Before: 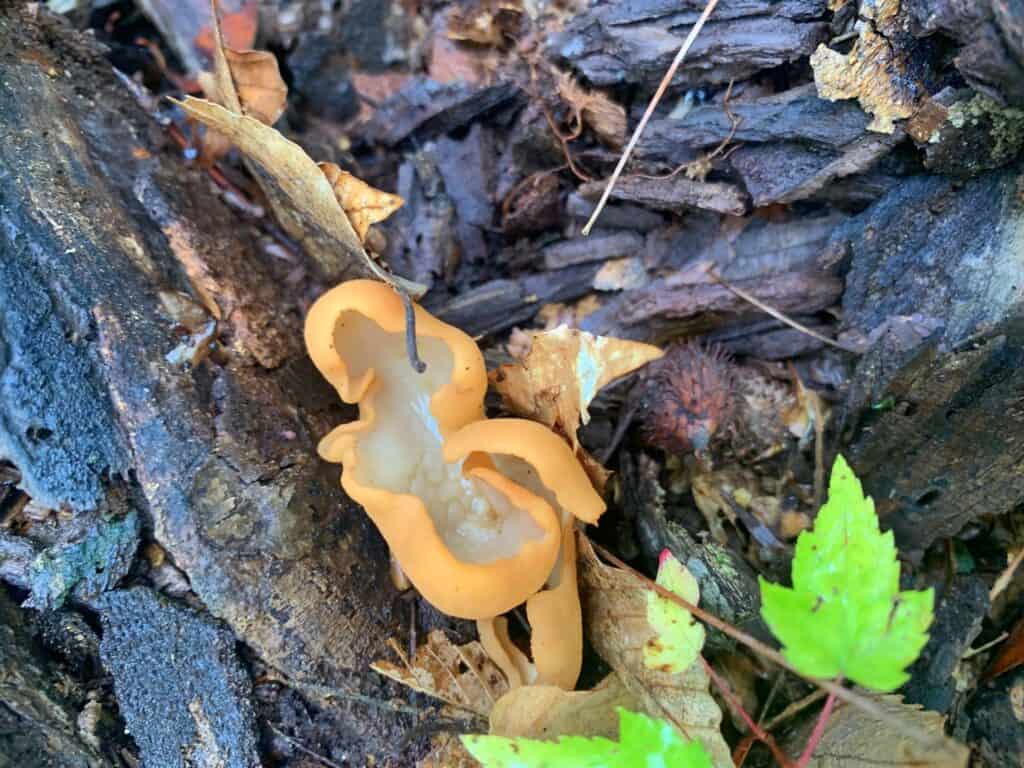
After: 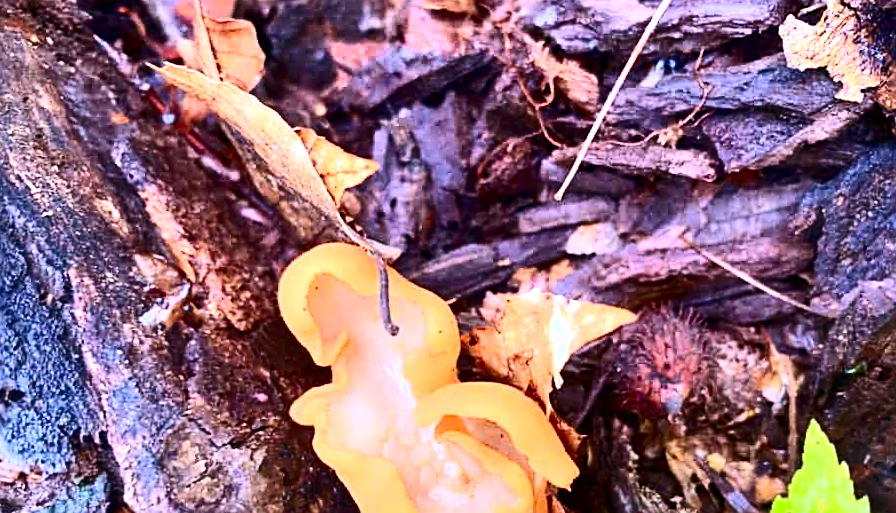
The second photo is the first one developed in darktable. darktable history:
sharpen: on, module defaults
rotate and perspective: rotation 0.226°, lens shift (vertical) -0.042, crop left 0.023, crop right 0.982, crop top 0.006, crop bottom 0.994
contrast brightness saturation: contrast 0.32, brightness -0.08, saturation 0.17
white balance: red 1.188, blue 1.11
exposure: black level correction 0, exposure 0.4 EV, compensate exposure bias true, compensate highlight preservation false
crop: left 1.509%, top 3.452%, right 7.696%, bottom 28.452%
rgb levels: mode RGB, independent channels, levels [[0, 0.474, 1], [0, 0.5, 1], [0, 0.5, 1]]
